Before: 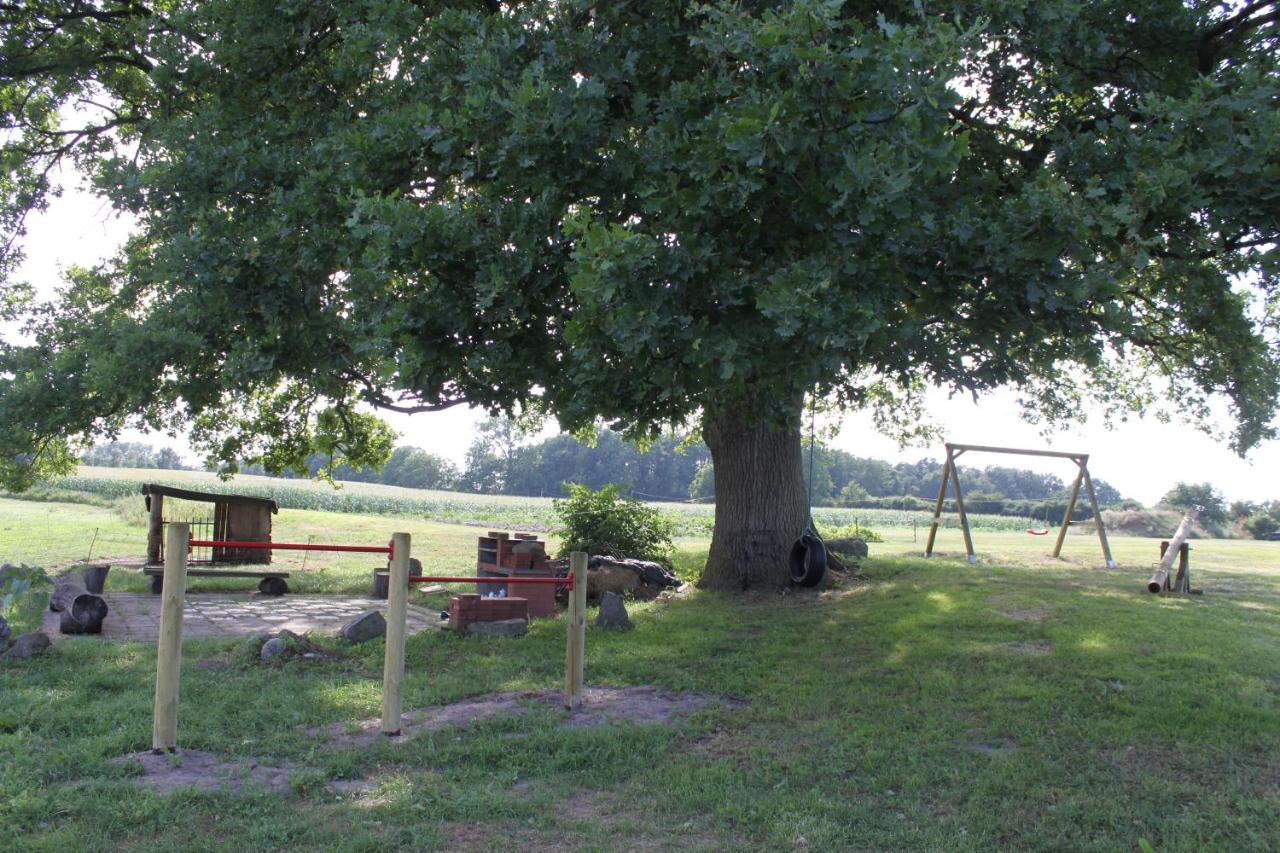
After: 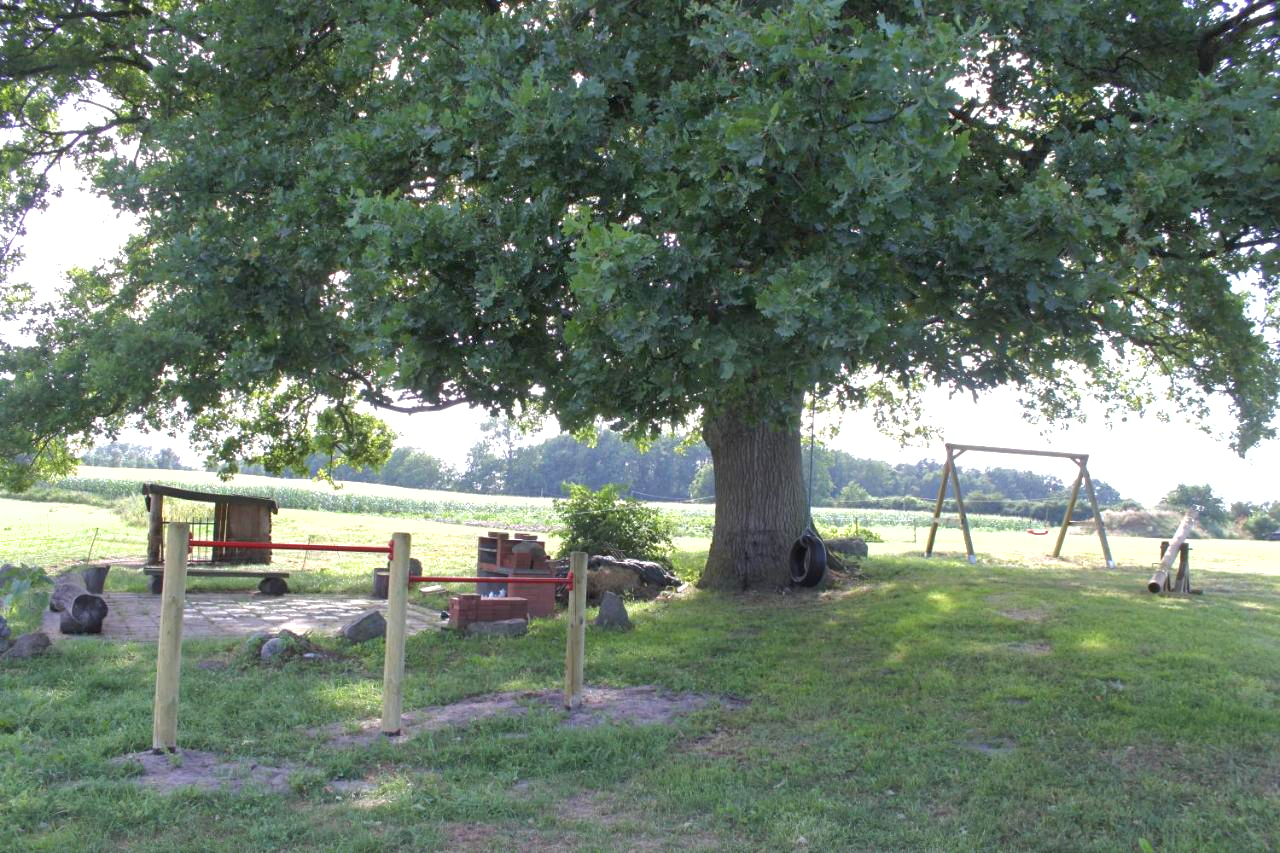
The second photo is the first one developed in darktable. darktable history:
exposure: black level correction 0, exposure 0.599 EV, compensate exposure bias true, compensate highlight preservation false
shadows and highlights: on, module defaults
